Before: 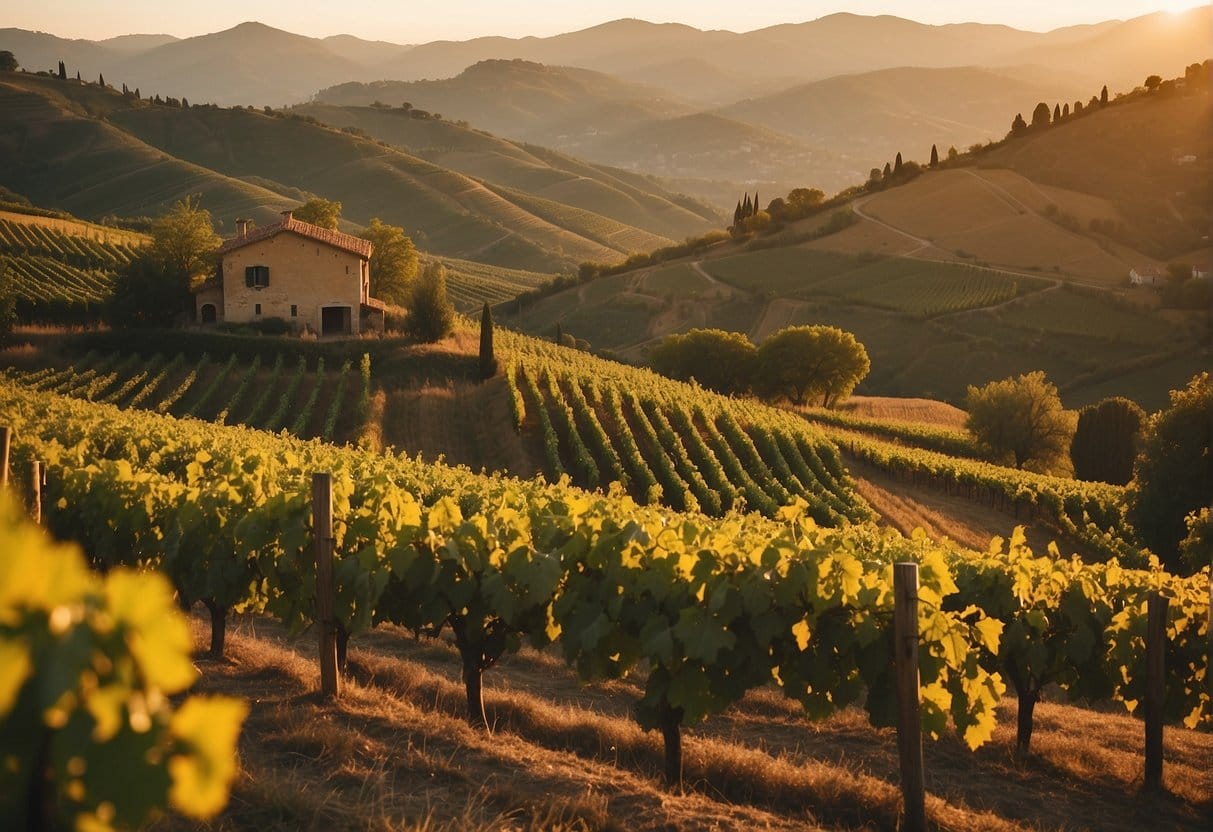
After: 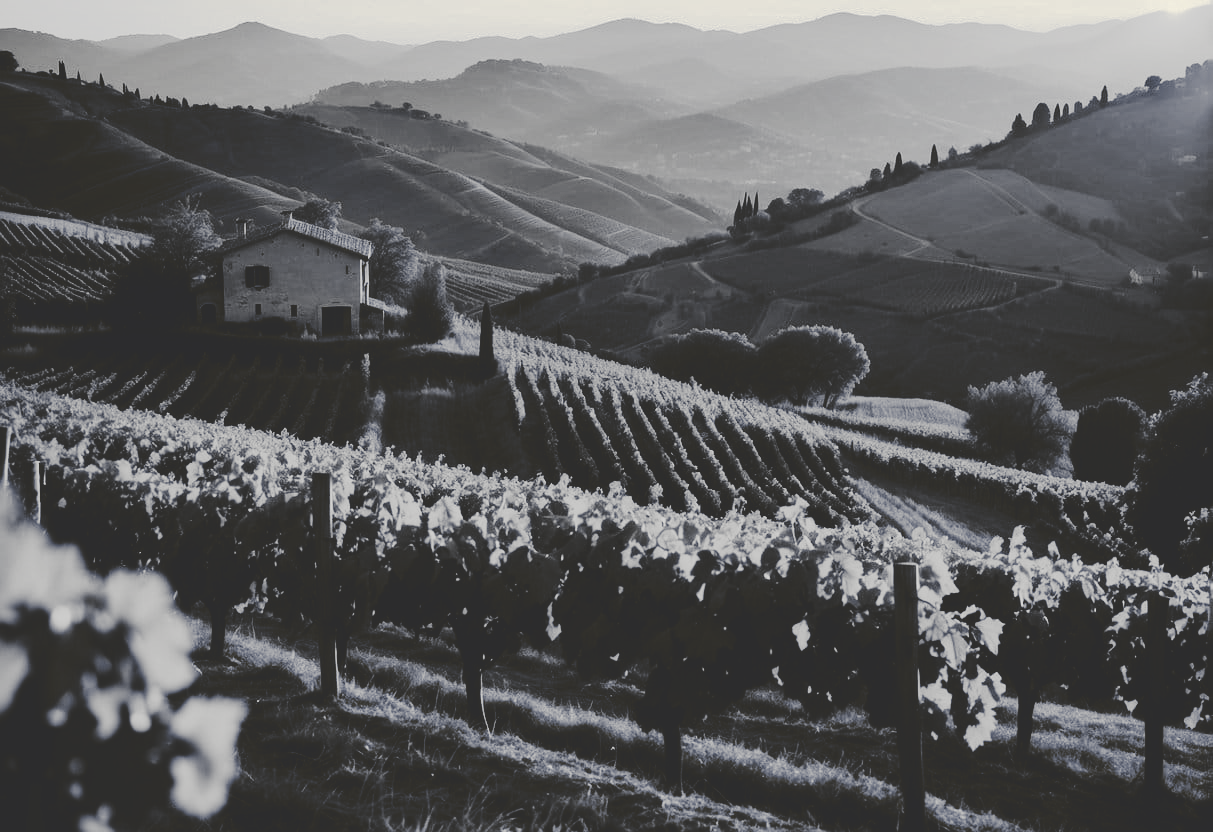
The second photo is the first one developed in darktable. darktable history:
tone curve: curves: ch0 [(0, 0) (0.003, 0.185) (0.011, 0.185) (0.025, 0.187) (0.044, 0.185) (0.069, 0.185) (0.1, 0.18) (0.136, 0.18) (0.177, 0.179) (0.224, 0.202) (0.277, 0.252) (0.335, 0.343) (0.399, 0.452) (0.468, 0.553) (0.543, 0.643) (0.623, 0.717) (0.709, 0.778) (0.801, 0.82) (0.898, 0.856) (1, 1)], preserve colors none
color look up table: target L [85.98, 81.69, 87.41, 81.69, 55.28, 48.57, 56.32, 58.64, 31.46, 24.42, 203.09, 73.68, 70.73, 68.49, 64.74, 63.22, 46.97, 37.41, 36.57, 25.32, 28.56, 18.94, 19.87, 19.87, 90.24, 93.05, 63.98, 68.49, 80.24, 75.88, 63.98, 63.22, 83.84, 44, 47.5, 56.32, 23.52, 30.3, 46.03, 18.94, 21.25, 97.23, 100, 90.24, 81.69, 71.47, 50.43, 46.43, 20.79], target a [-0.101, -0.002, -0.002, -0.002, 0.001, 0.001, 0, -0.001, 0.001, 0, 0, -0.002, -0.002, -0.001, 0, -0.001, 0.001, 0.001, 0.001, 0, 0.001, -1.61, -0.001, -0.001, -0.1, -0.099, 0, -0.001, -0.103, -0.002, 0, -0.001, -0.002, 0.001, 0.001, 0, 0, 0.001, 0, -1.61, 0, -0.474, -0.285, -0.1, -0.002, -0.002, 0, 0, 0], target b [1.25, 0.021, 0.02, 0.021, -0.003, -0.003, 0.002, 0.02, -0.004, 0.007, -0.002, 0.021, 0.022, 0.002, 0.002, 0.021, -0.003, -0.005, -0.003, -0.001, -0.004, 31.74, 0.007, 0.007, 1.236, 1.228, 0.002, 0.002, 1.268, 0.021, 0.002, 0.021, 0.02, -0.003, -0.003, 0.002, -0.003, -0.004, 0.002, 31.74, -0.001, 6.025, 3.593, 1.236, 0.021, 0.022, -0.003, 0.002, 0.006], num patches 49
